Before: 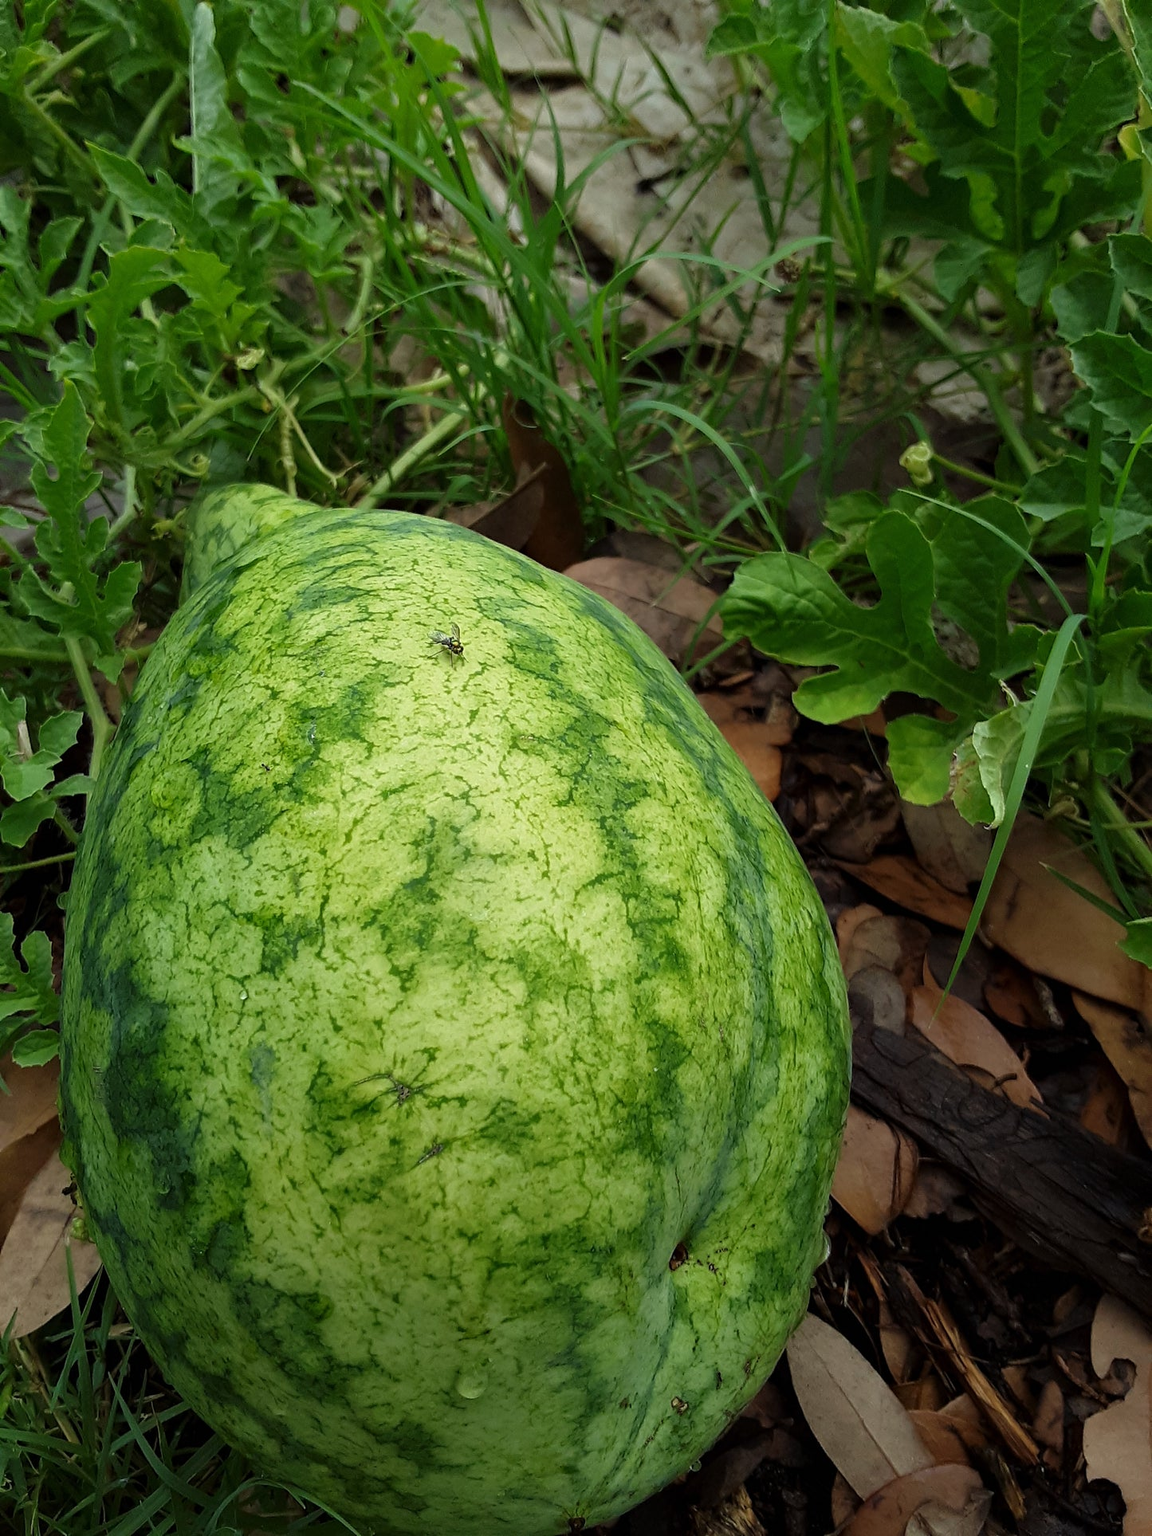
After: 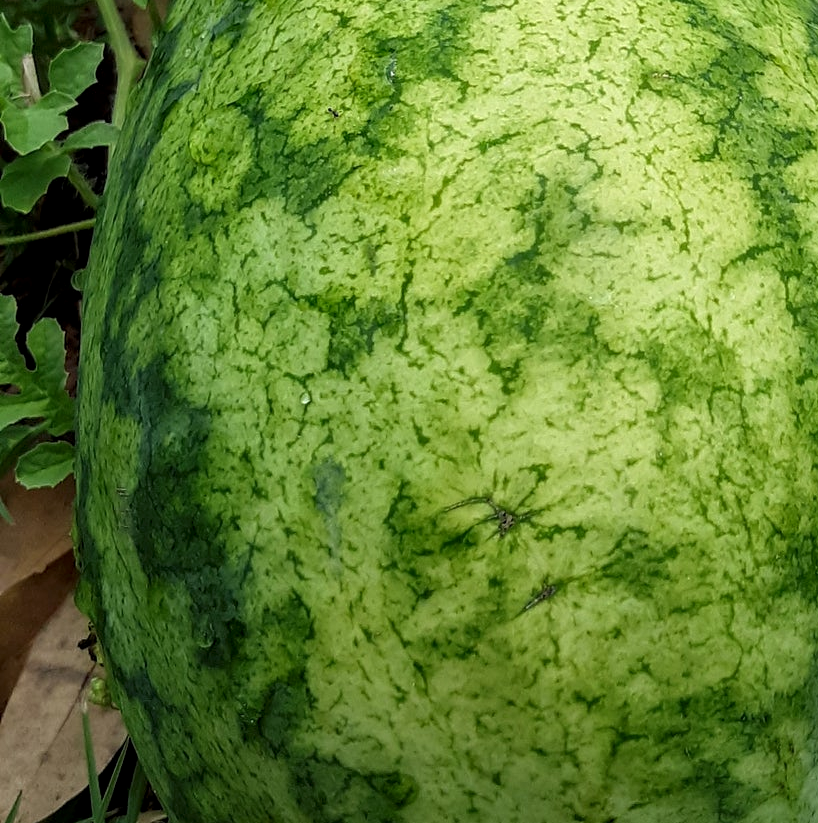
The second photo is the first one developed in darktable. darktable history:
local contrast: on, module defaults
crop: top 44.15%, right 43.323%, bottom 13.134%
